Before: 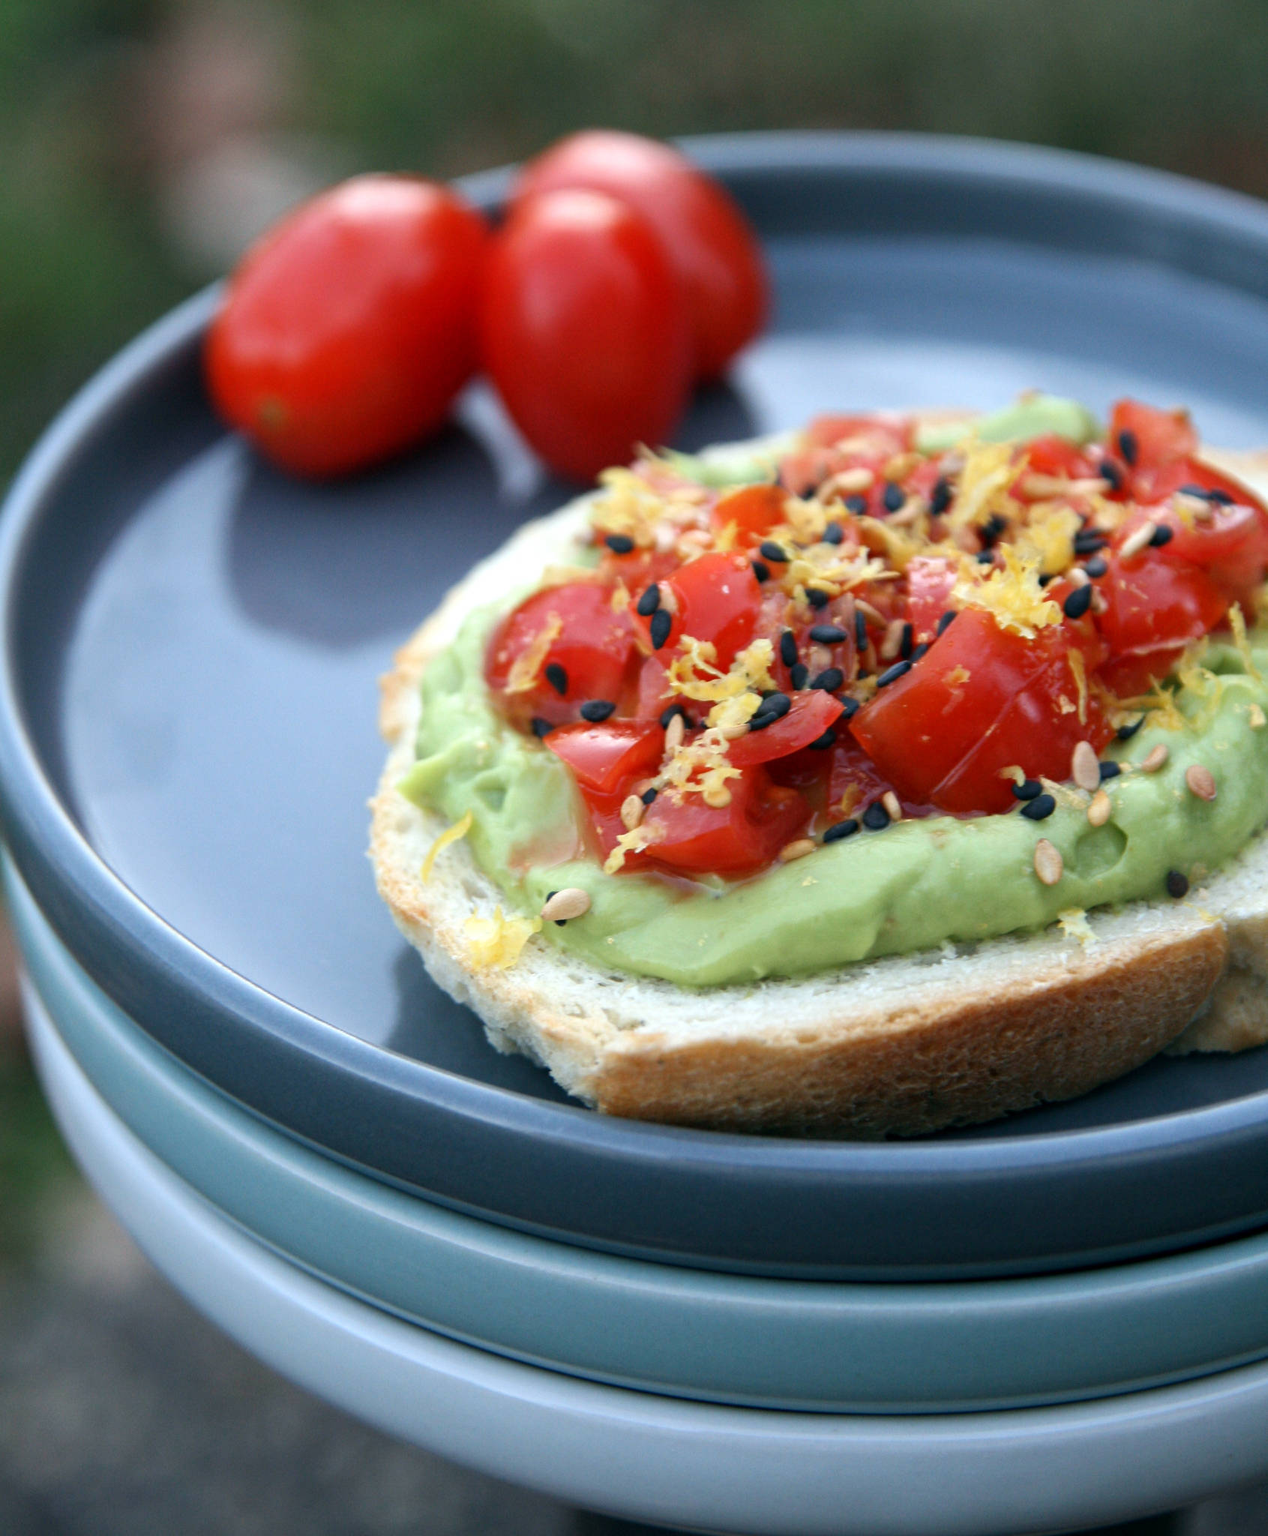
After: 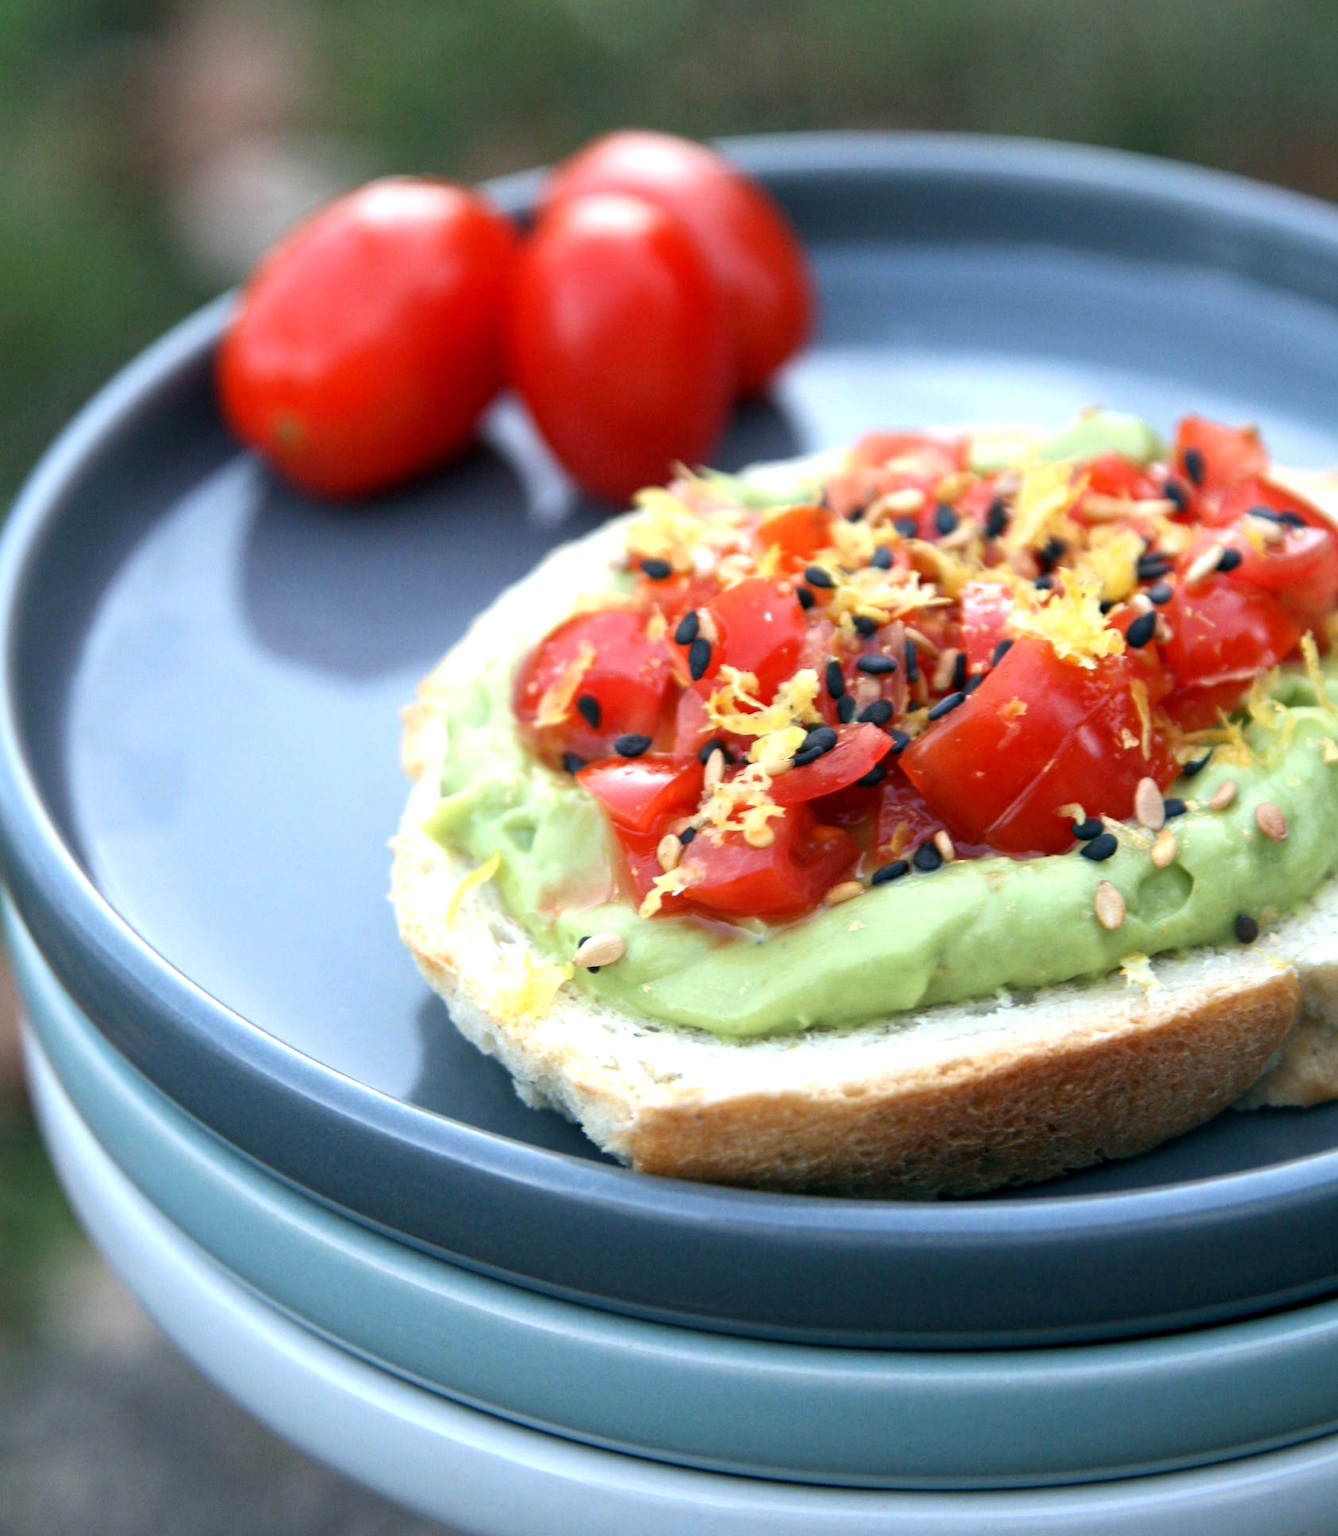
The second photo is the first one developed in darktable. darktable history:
crop: top 0.448%, right 0.264%, bottom 5.045%
exposure: black level correction 0.001, exposure 0.5 EV, compensate exposure bias true, compensate highlight preservation false
white balance: emerald 1
